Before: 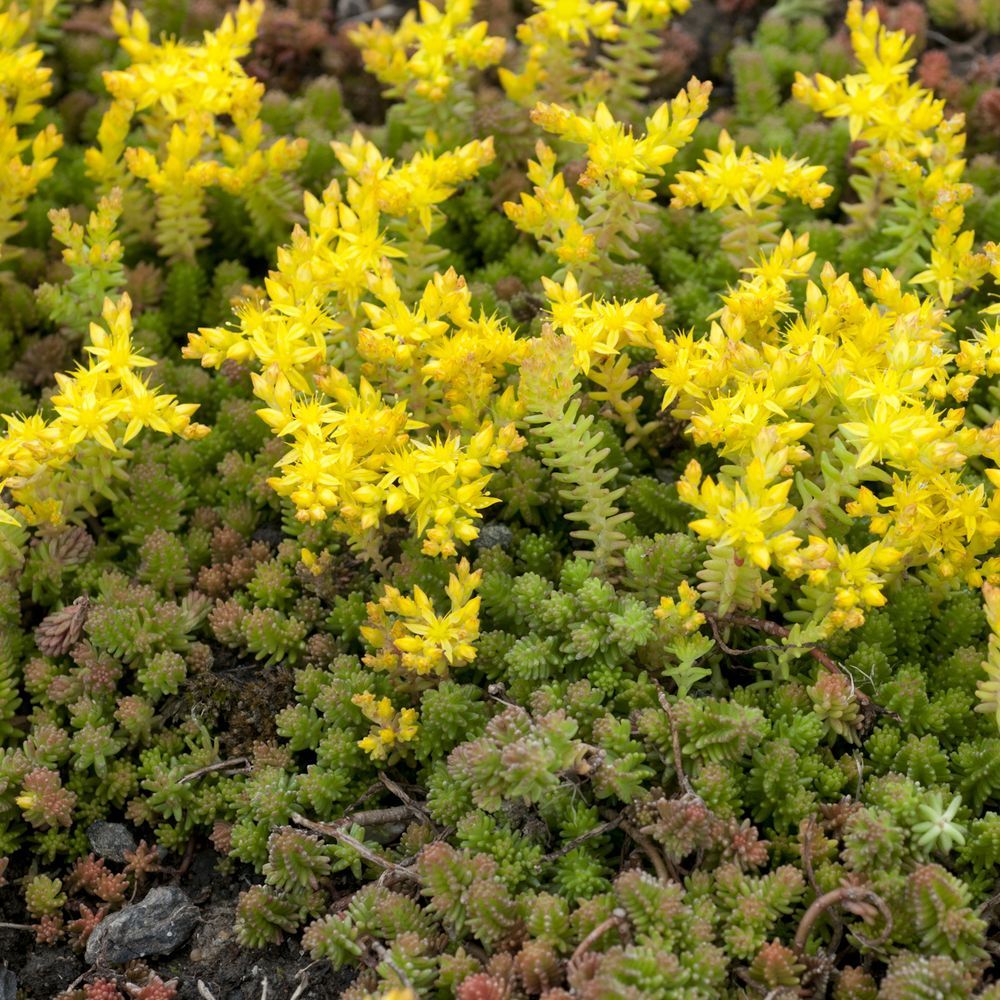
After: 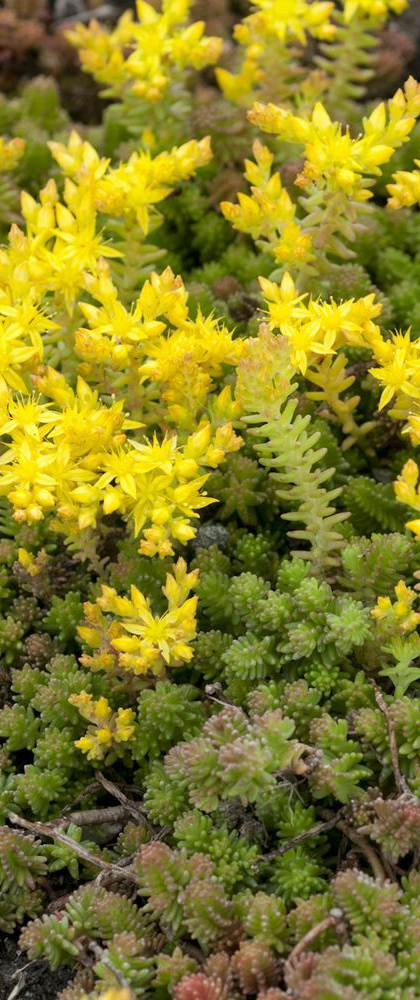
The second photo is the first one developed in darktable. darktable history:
crop: left 28.384%, right 29.518%
